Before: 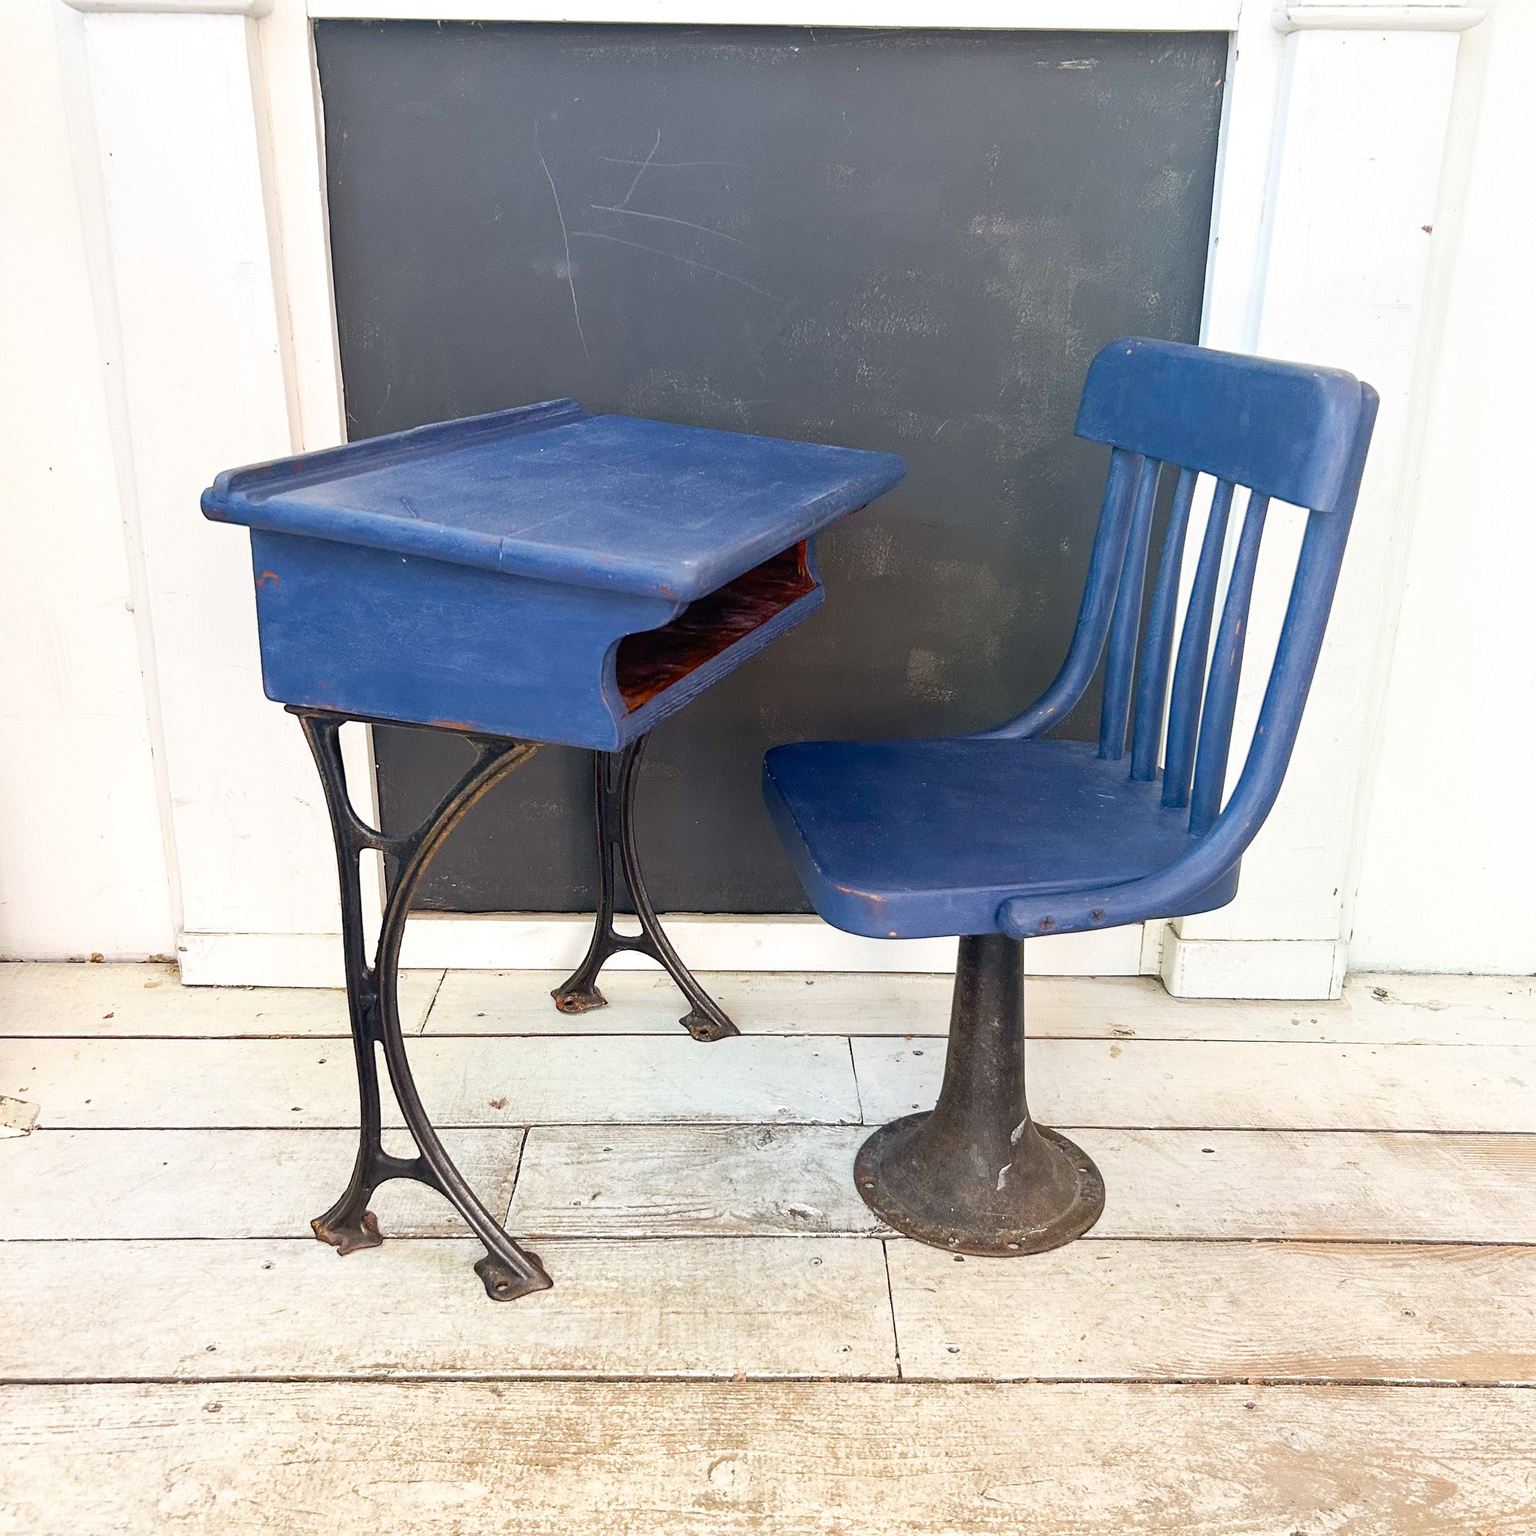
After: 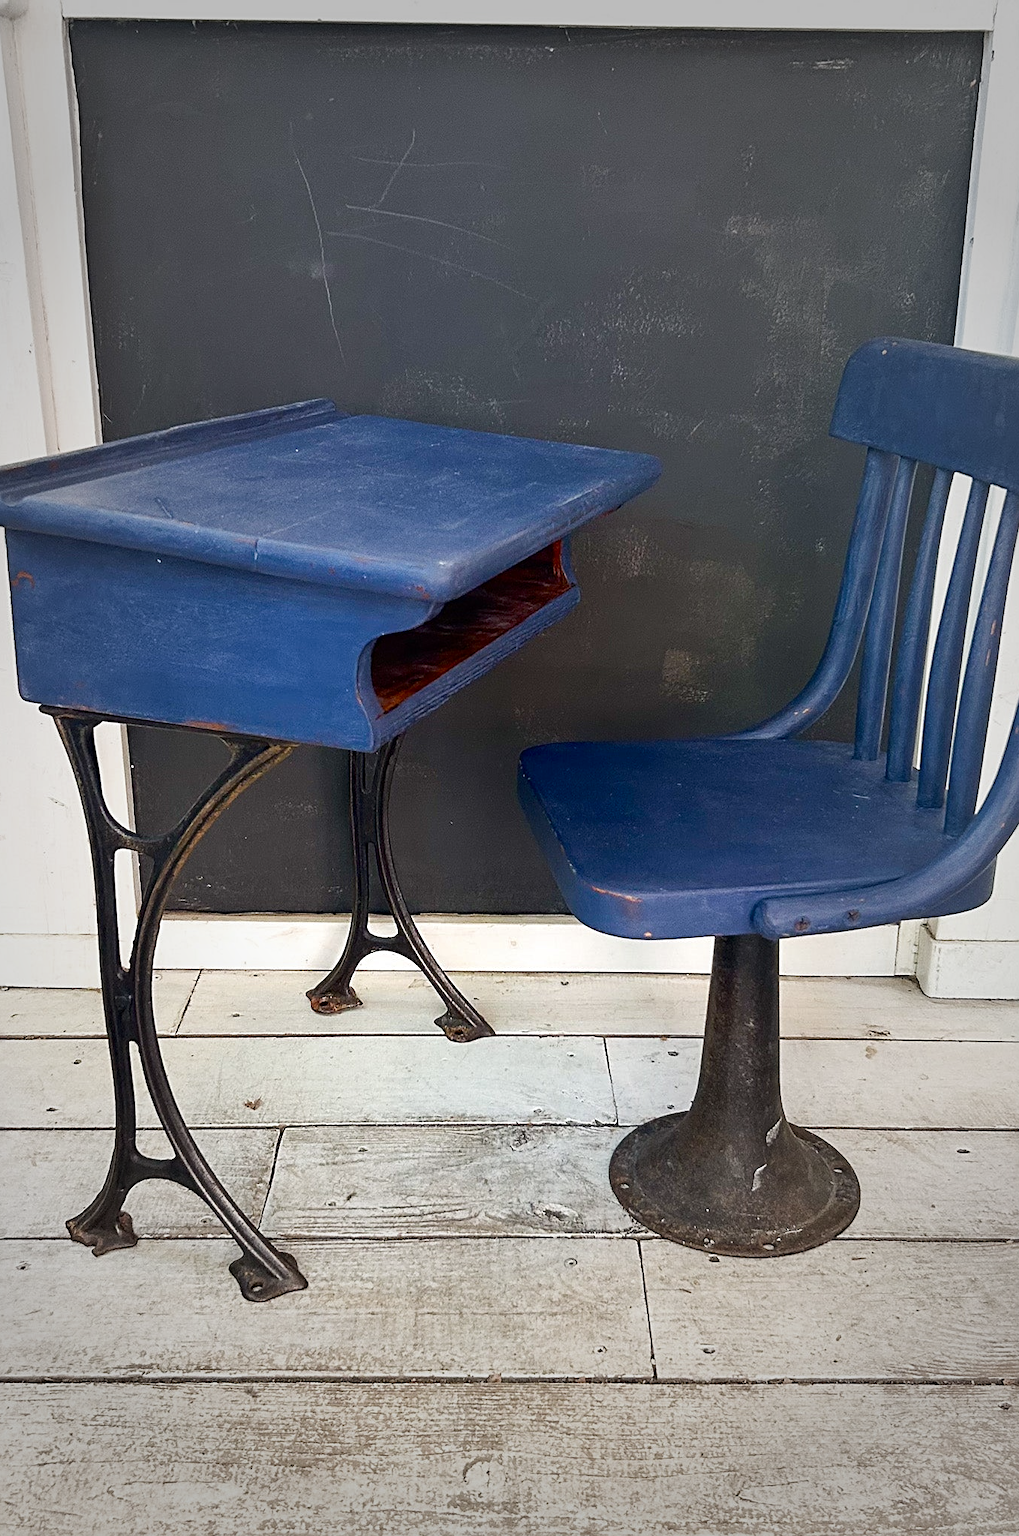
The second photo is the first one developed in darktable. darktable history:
sharpen: radius 2.482, amount 0.329
crop and rotate: left 16.014%, right 17.592%
contrast brightness saturation: brightness -0.1
vignetting: fall-off start 34.44%, fall-off radius 64.32%, width/height ratio 0.961
